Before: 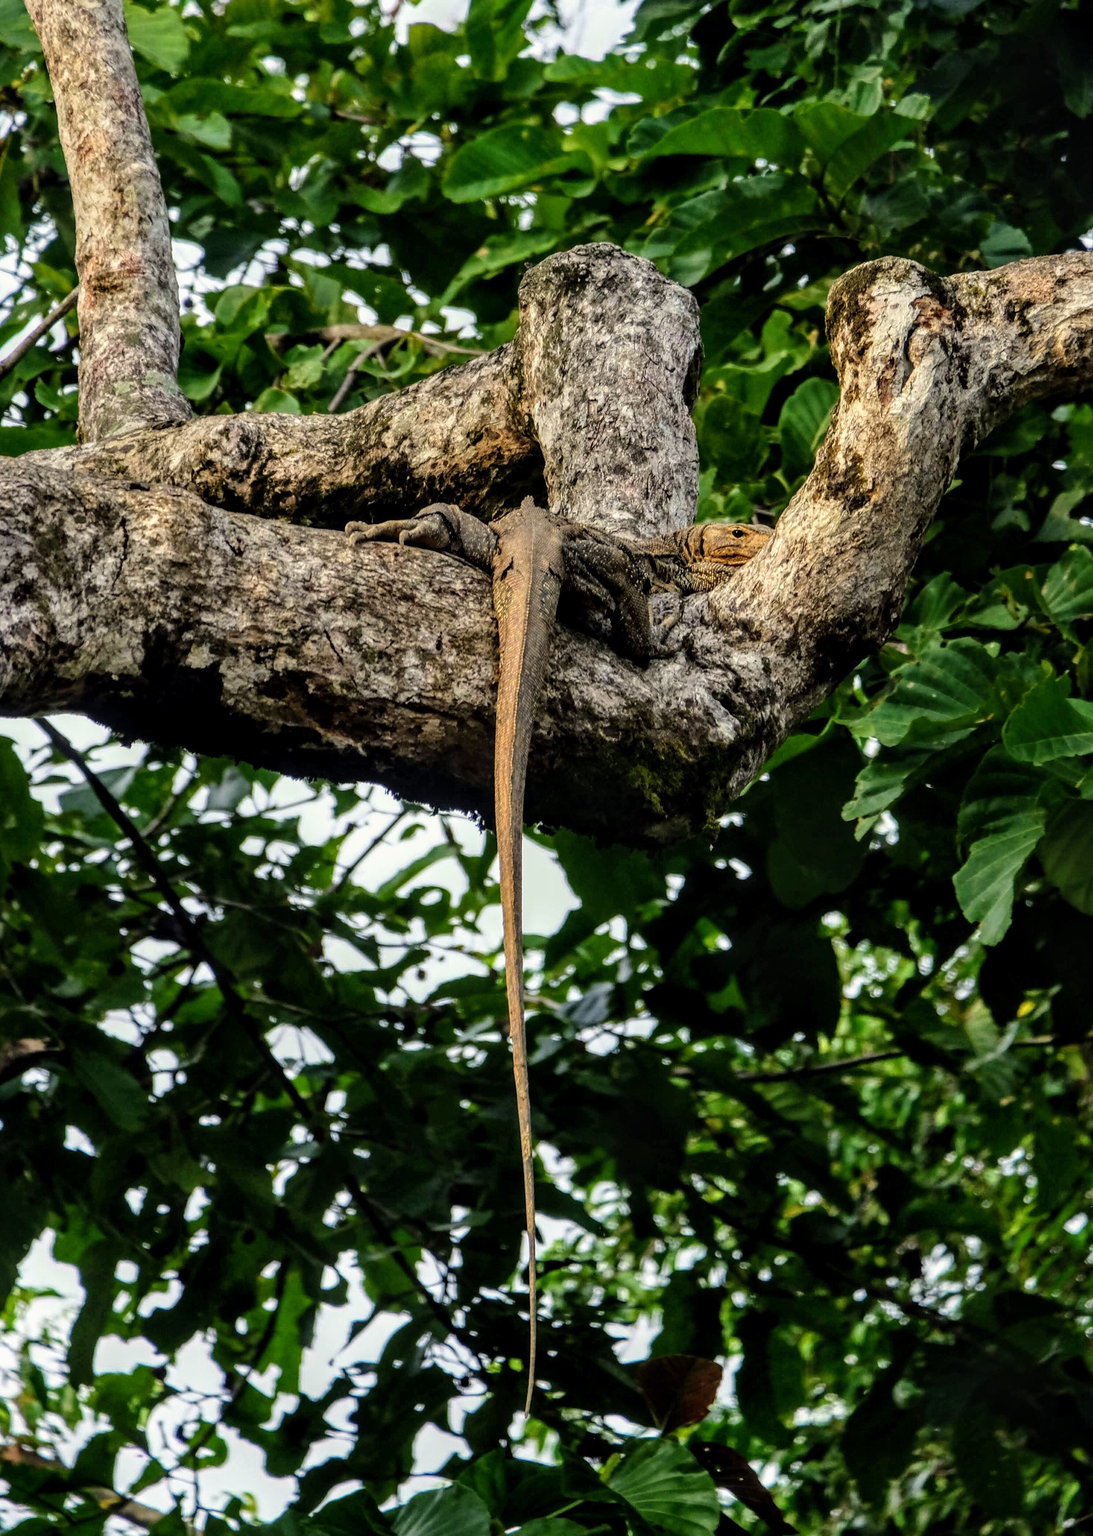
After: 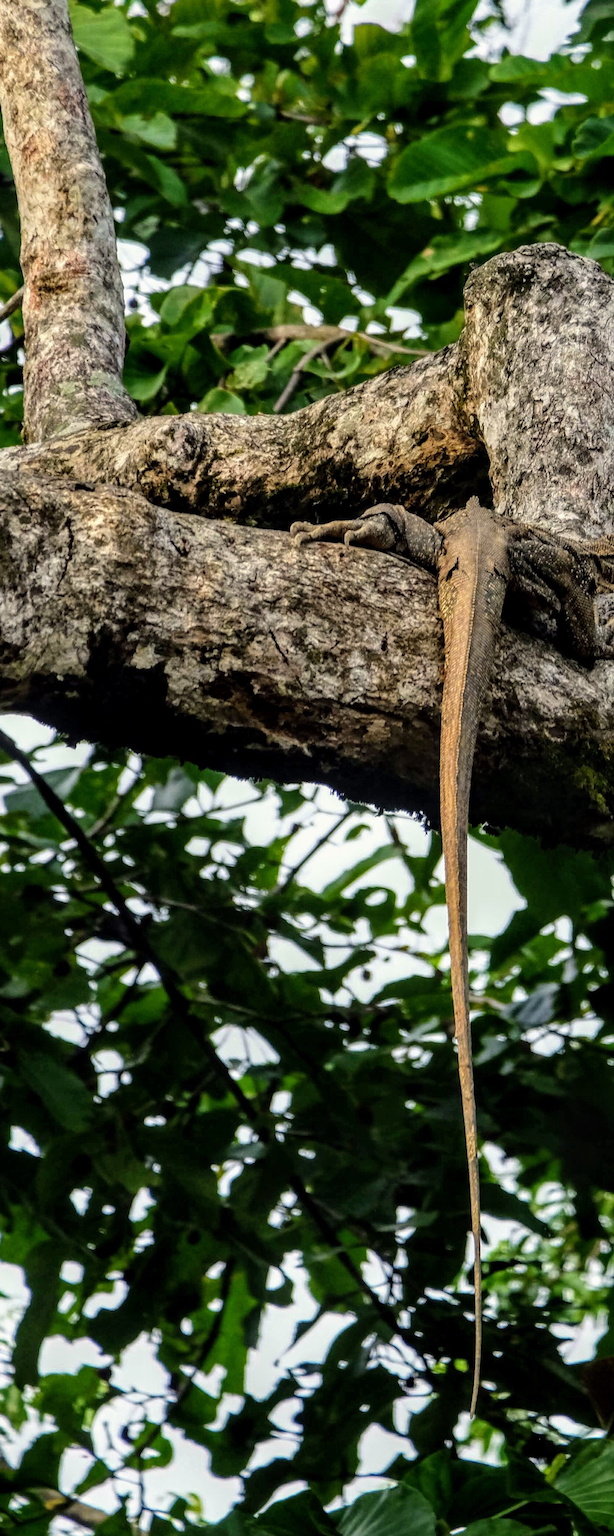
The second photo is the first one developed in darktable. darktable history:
crop: left 5.056%, right 38.756%
